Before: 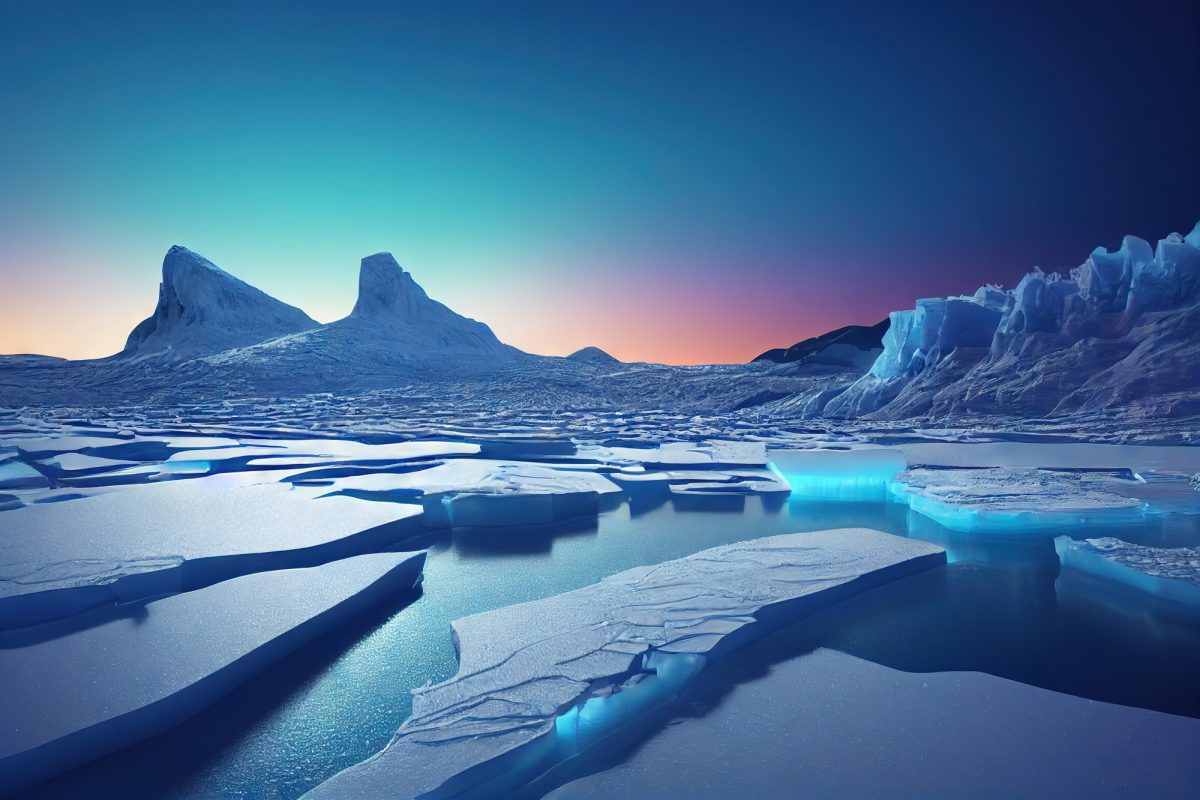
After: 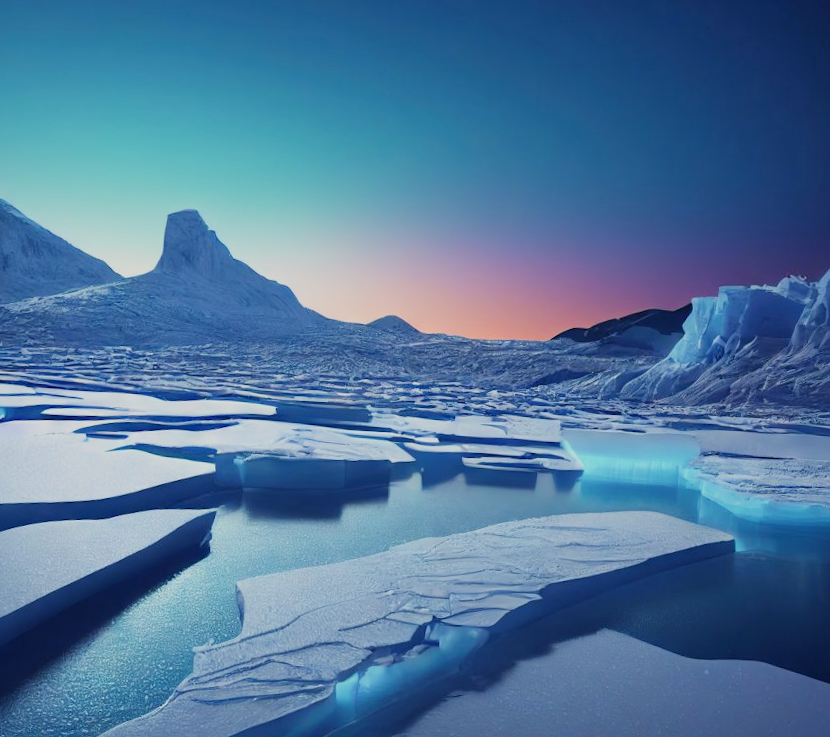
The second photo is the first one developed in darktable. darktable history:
crop and rotate: angle -3.25°, left 14.071%, top 0.038%, right 10.947%, bottom 0.076%
filmic rgb: black relative exposure -7.65 EV, white relative exposure 4.56 EV, hardness 3.61, contrast 1.106, add noise in highlights 0.001, color science v3 (2019), use custom middle-gray values true, contrast in highlights soft
